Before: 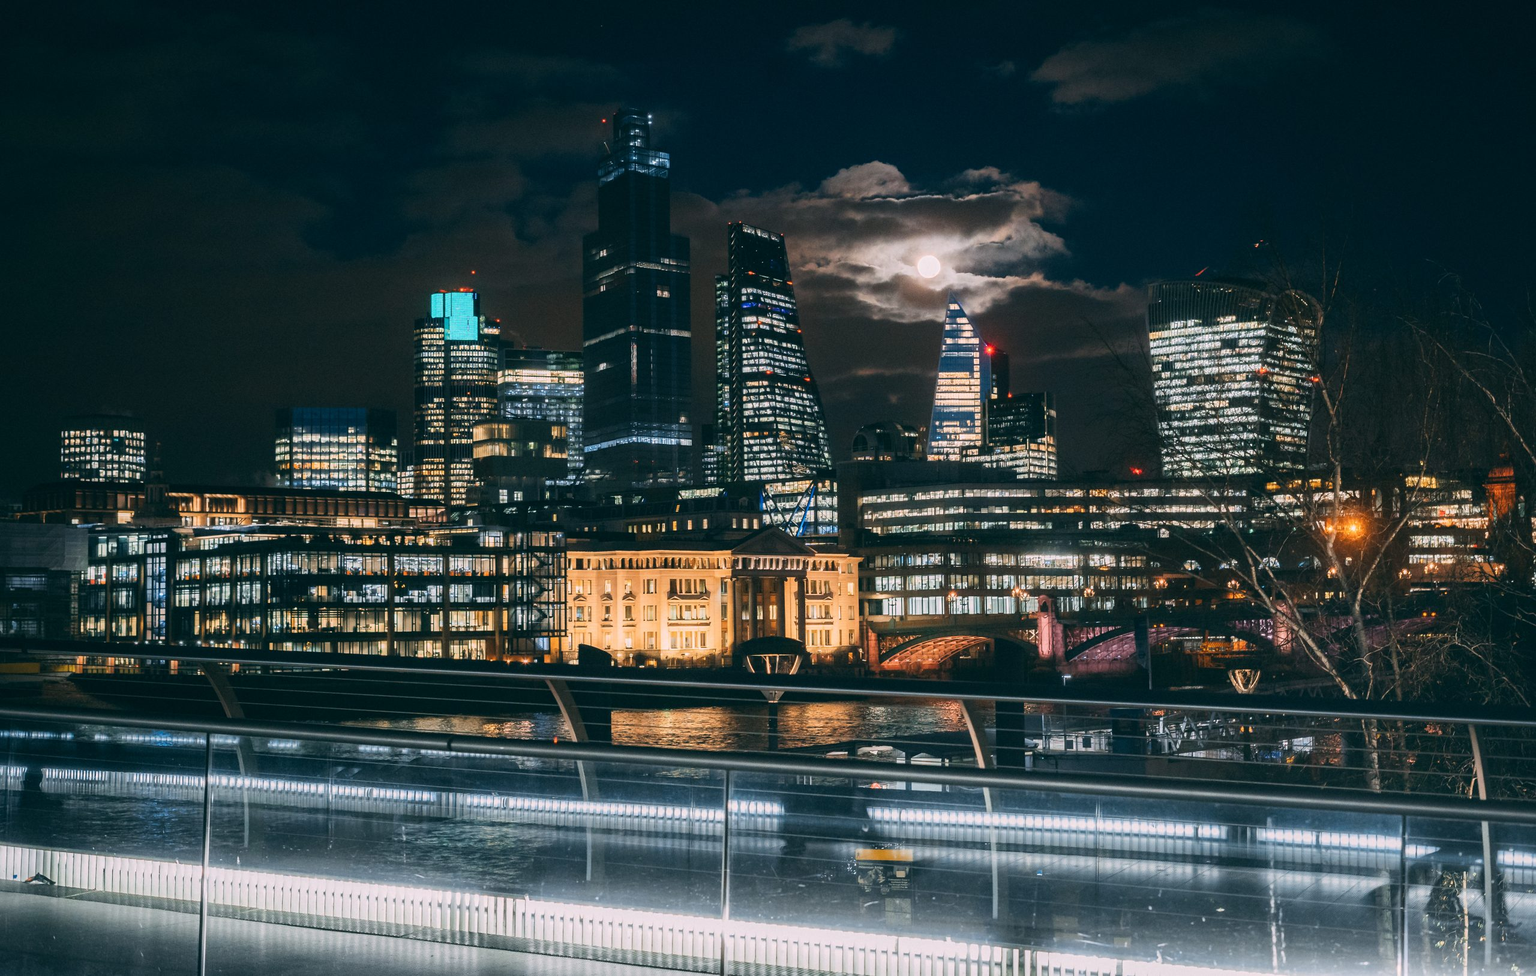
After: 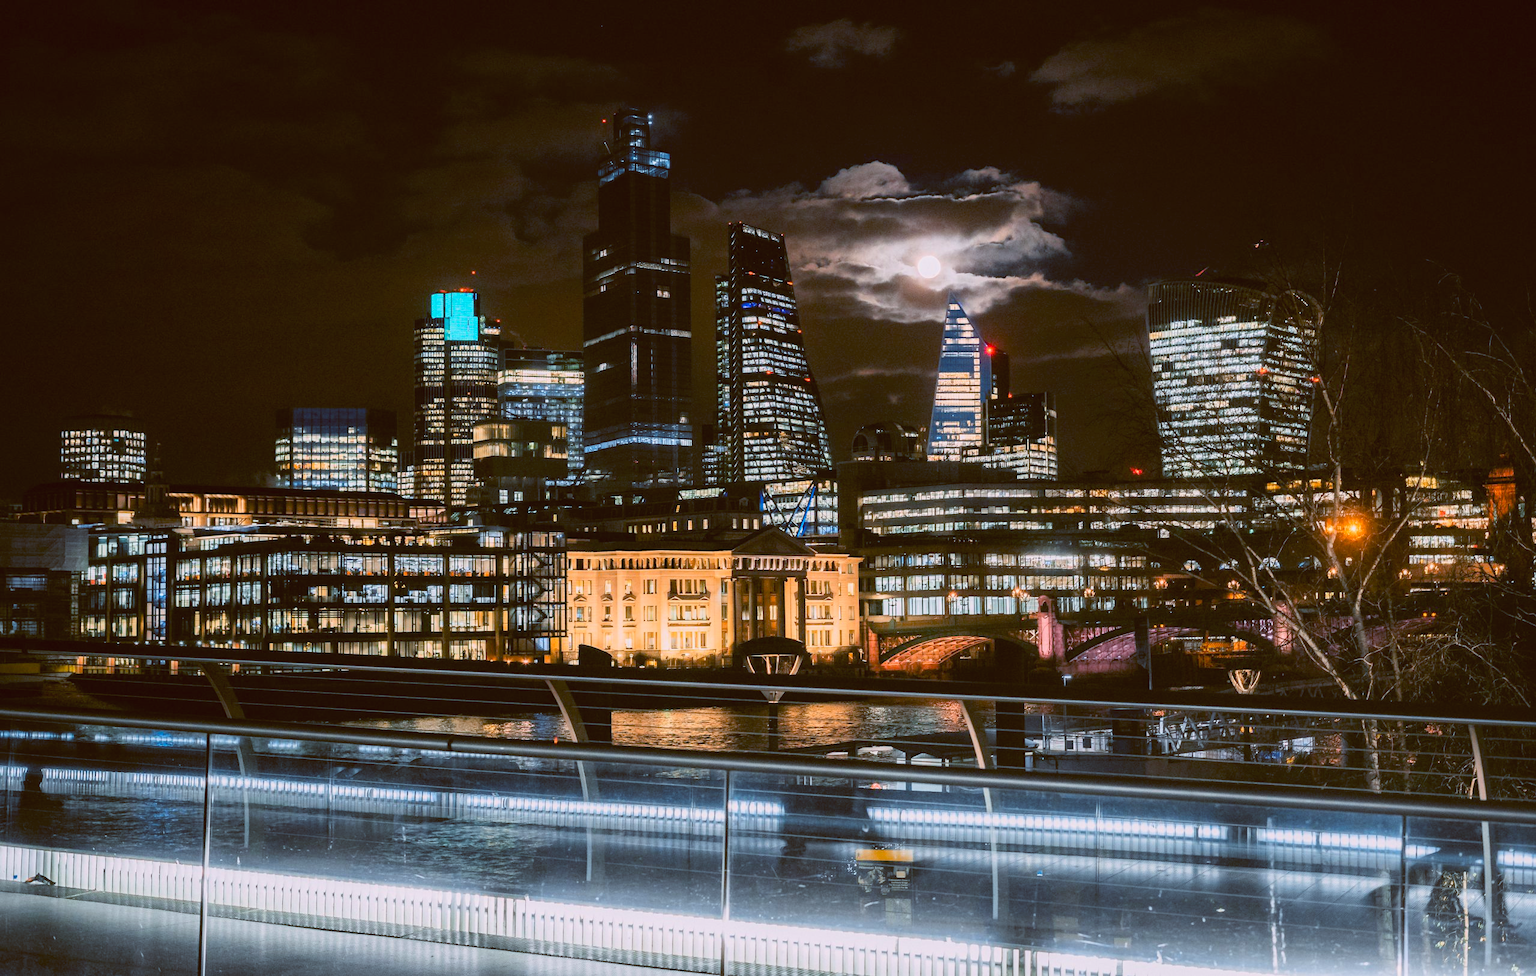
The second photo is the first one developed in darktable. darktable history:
contrast brightness saturation: contrast 0.07, brightness 0.08, saturation 0.18
filmic rgb: black relative exposure -9.5 EV, white relative exposure 3.02 EV, hardness 6.12
color balance: lift [1, 1.015, 1.004, 0.985], gamma [1, 0.958, 0.971, 1.042], gain [1, 0.956, 0.977, 1.044]
